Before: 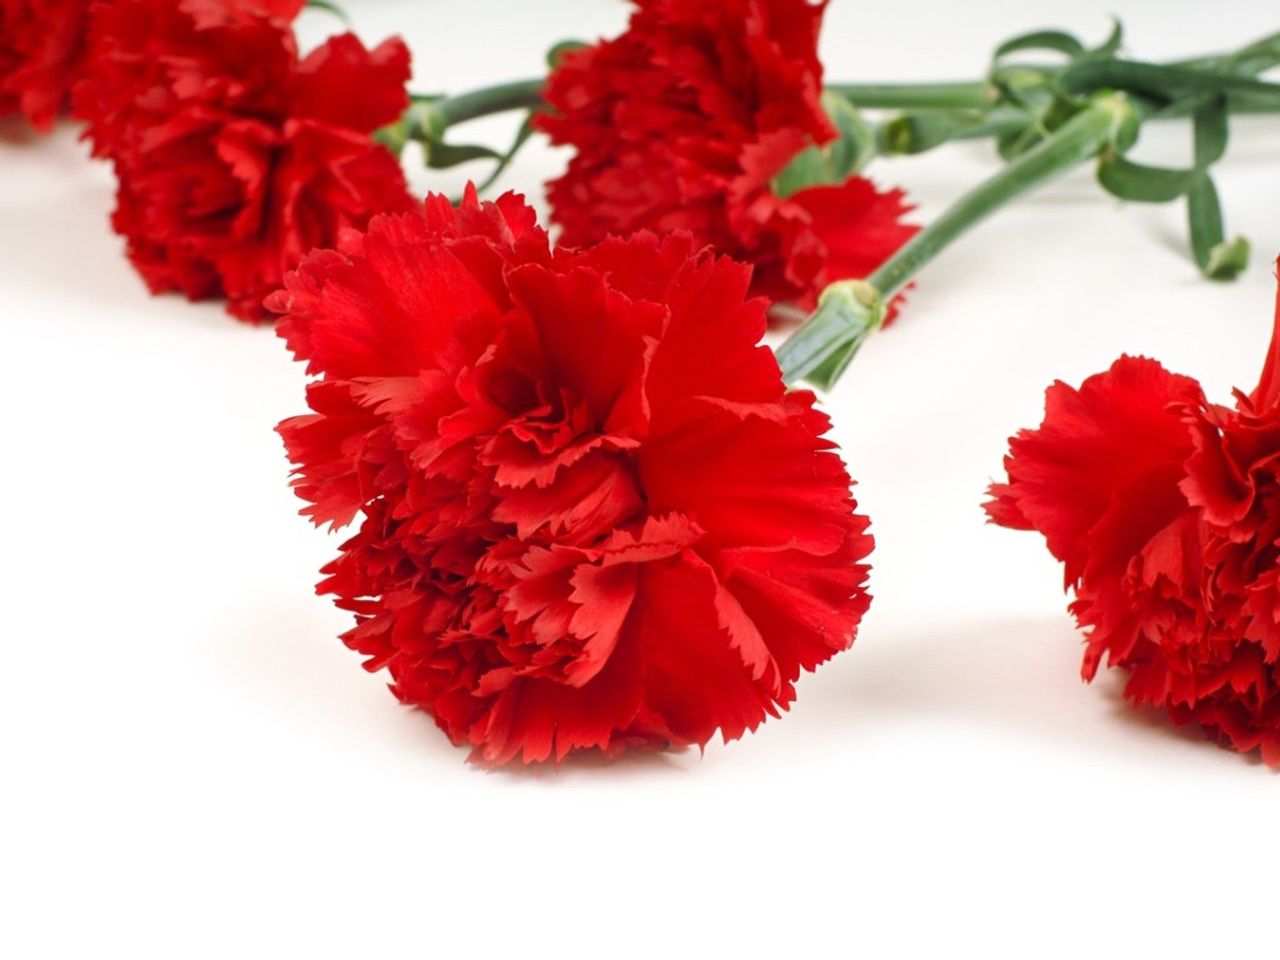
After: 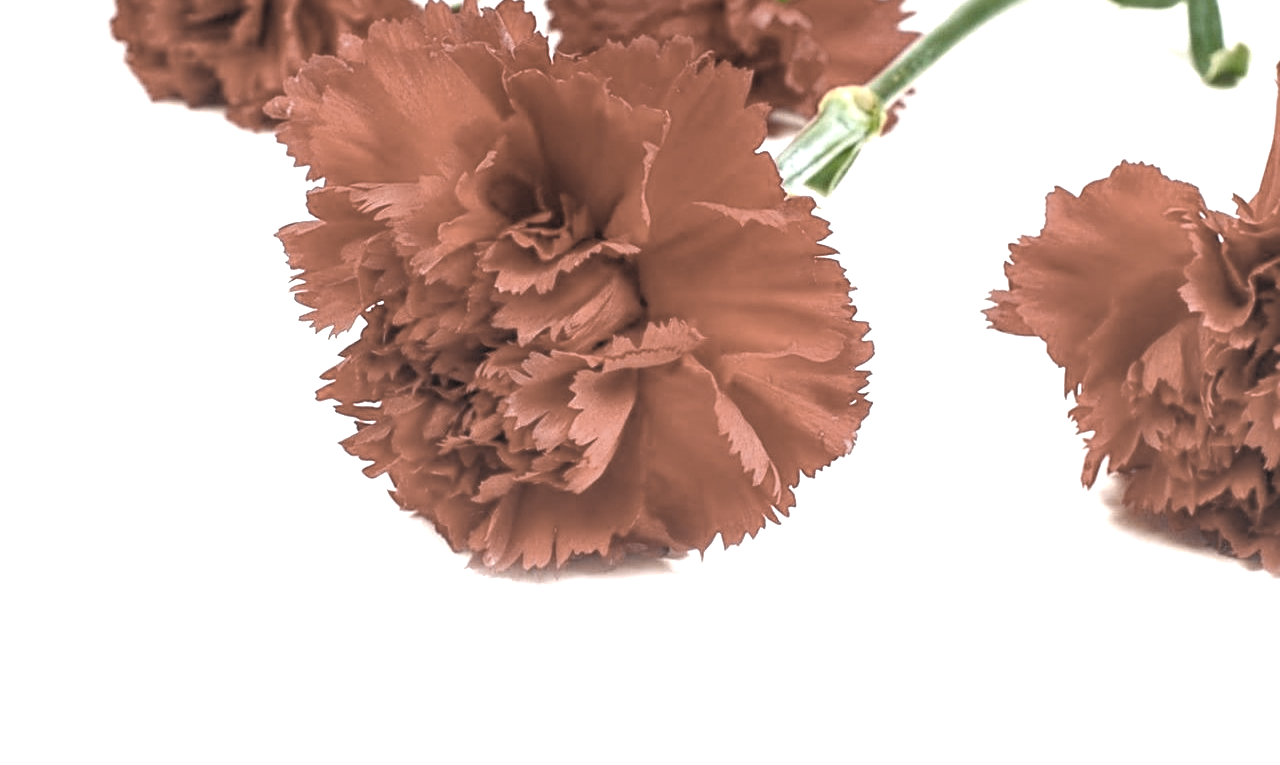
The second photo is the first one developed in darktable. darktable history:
crop and rotate: top 20.272%
exposure: exposure 0.72 EV, compensate highlight preservation false
color balance rgb: power › hue 206.74°, perceptual saturation grading › global saturation 25.573%, perceptual brilliance grading › global brilliance 1.737%, perceptual brilliance grading › highlights 7.525%, perceptual brilliance grading › shadows -4.065%, global vibrance 11.676%, contrast 4.865%
sharpen: on, module defaults
base curve: curves: ch0 [(0, 0) (0.297, 0.298) (1, 1)], preserve colors none
color zones: curves: ch0 [(0, 0.487) (0.241, 0.395) (0.434, 0.373) (0.658, 0.412) (0.838, 0.487)]; ch1 [(0, 0) (0.053, 0.053) (0.211, 0.202) (0.579, 0.259) (0.781, 0.241)]
local contrast: on, module defaults
color correction: highlights a* 0.759, highlights b* 2.74, saturation 1.09
